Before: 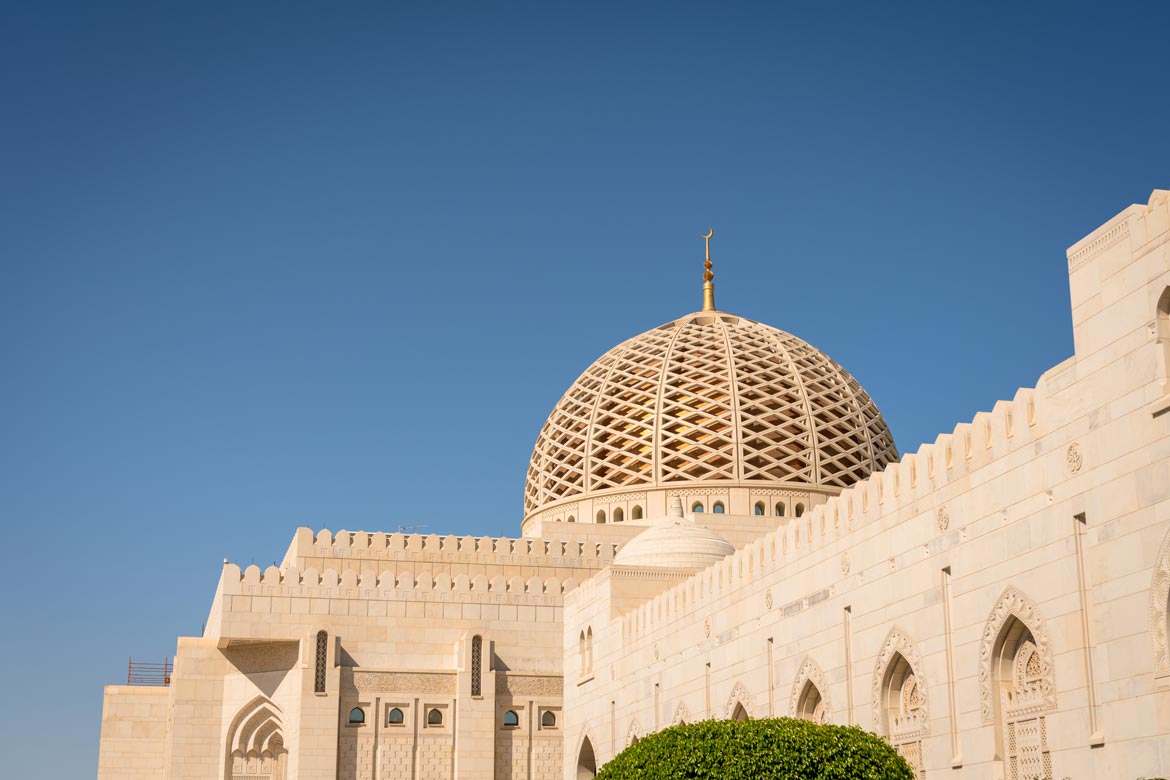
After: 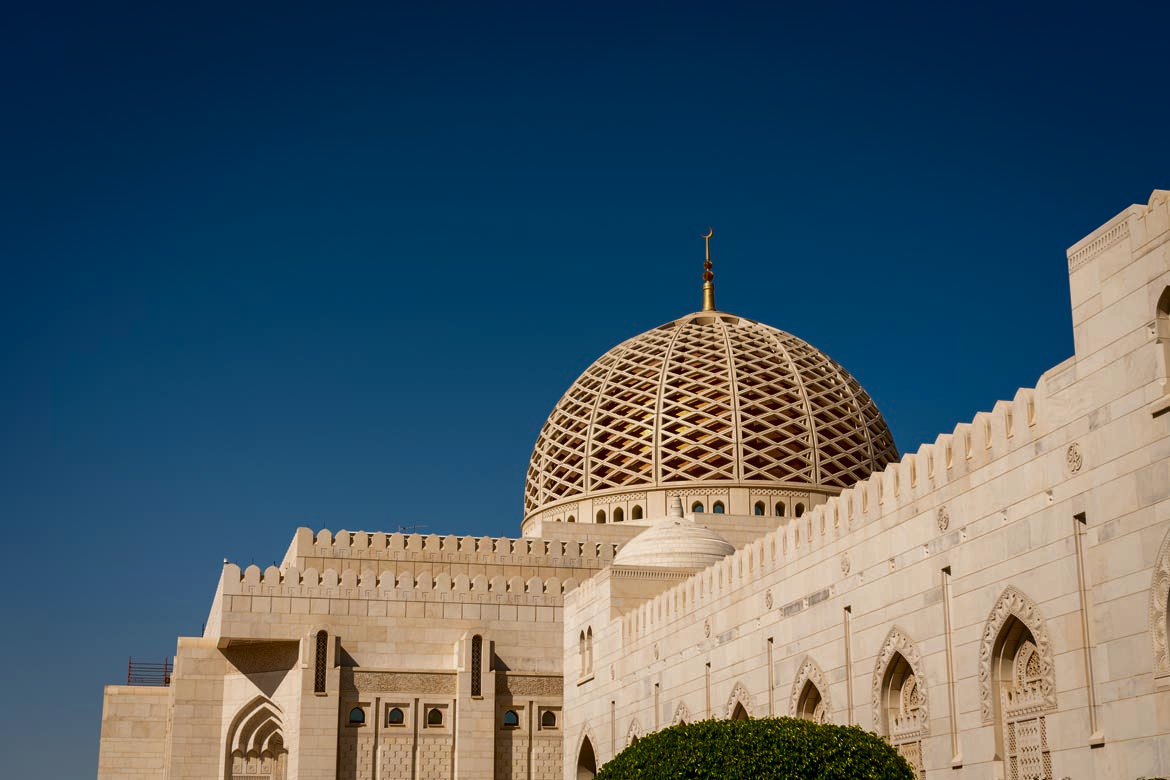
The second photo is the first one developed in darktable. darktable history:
contrast brightness saturation: brightness -0.52
